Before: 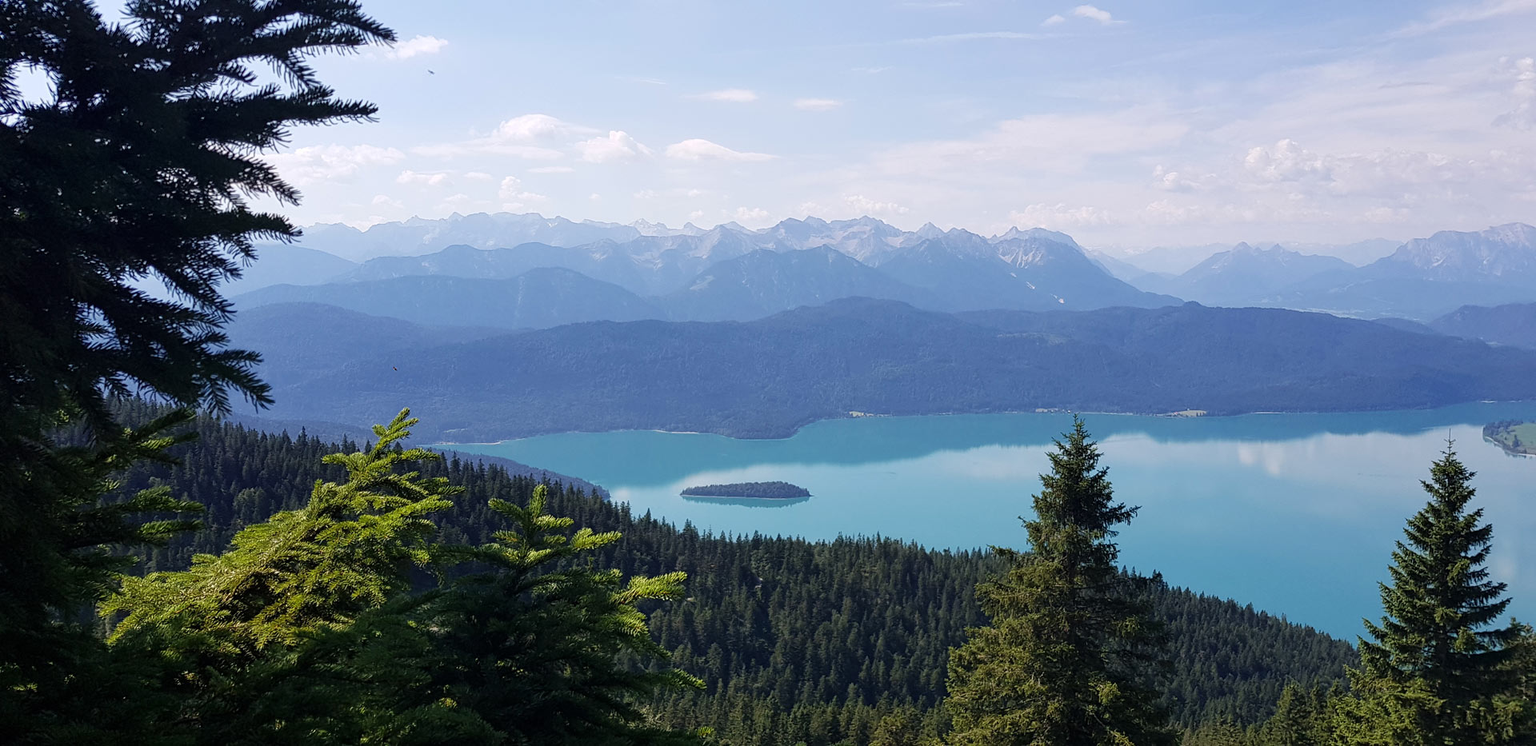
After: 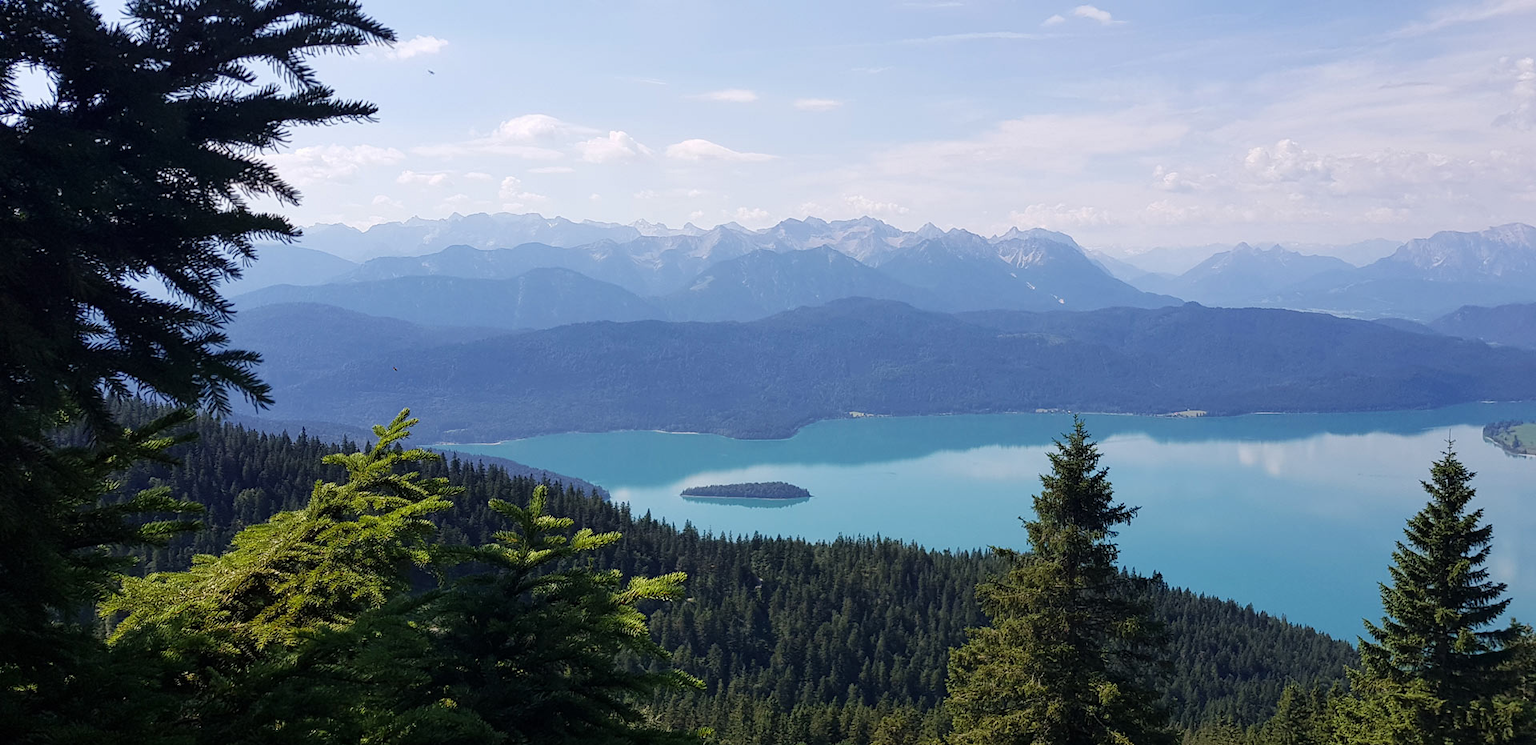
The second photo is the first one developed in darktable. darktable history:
exposure: exposure -0.021 EV, compensate highlight preservation false
crop: bottom 0.071%
